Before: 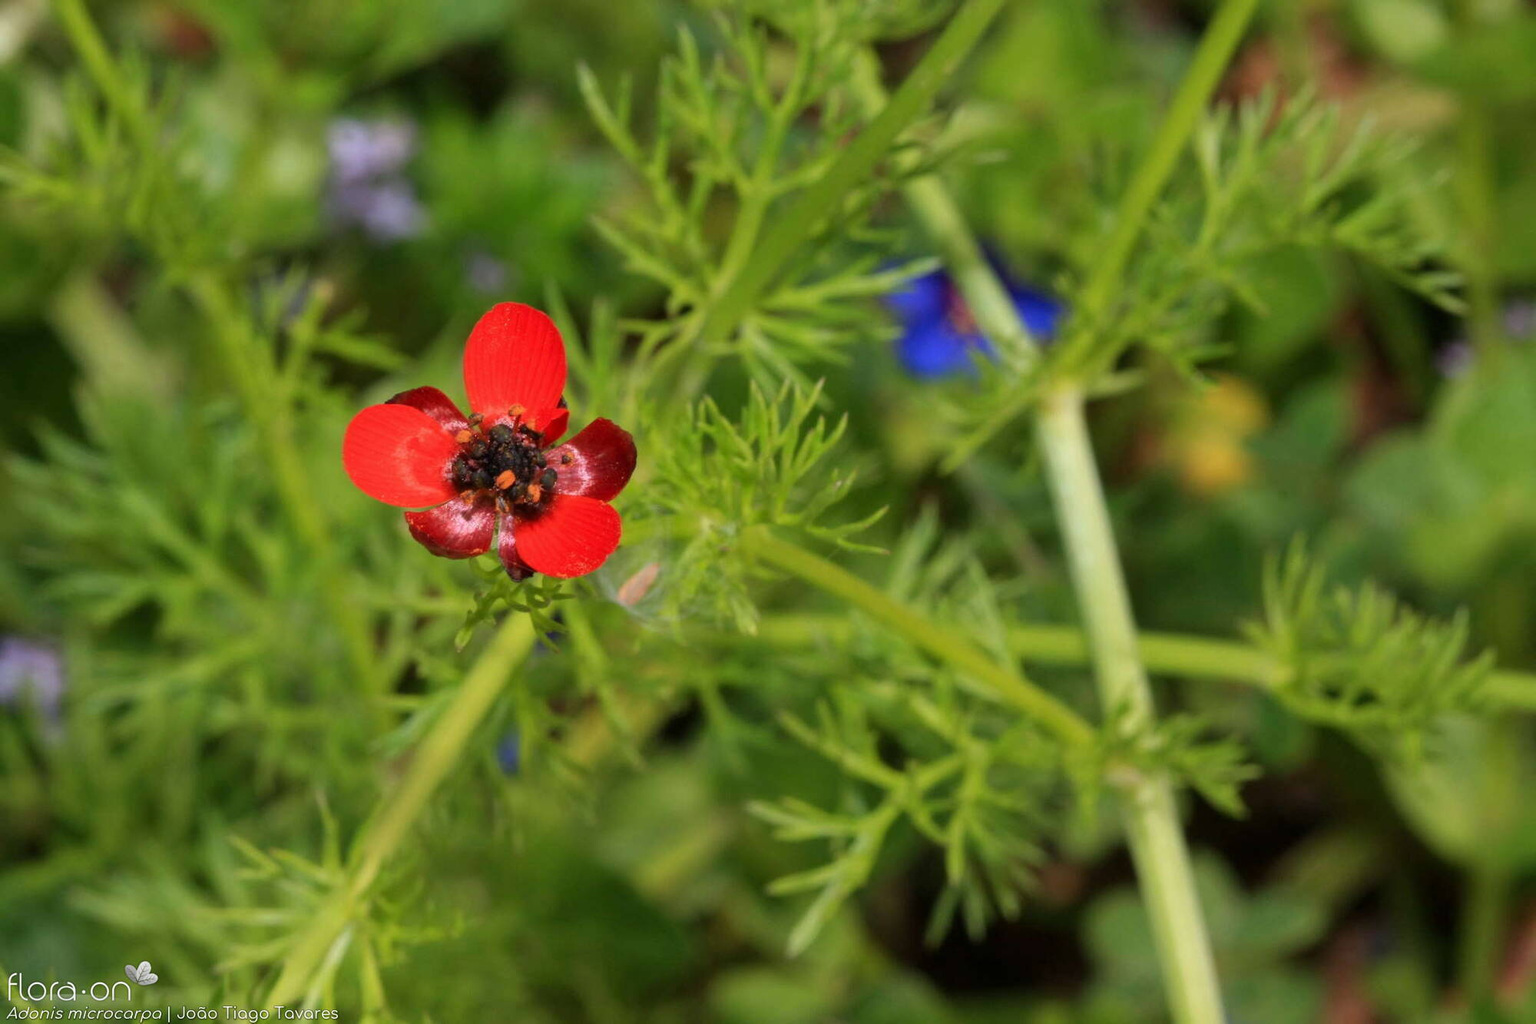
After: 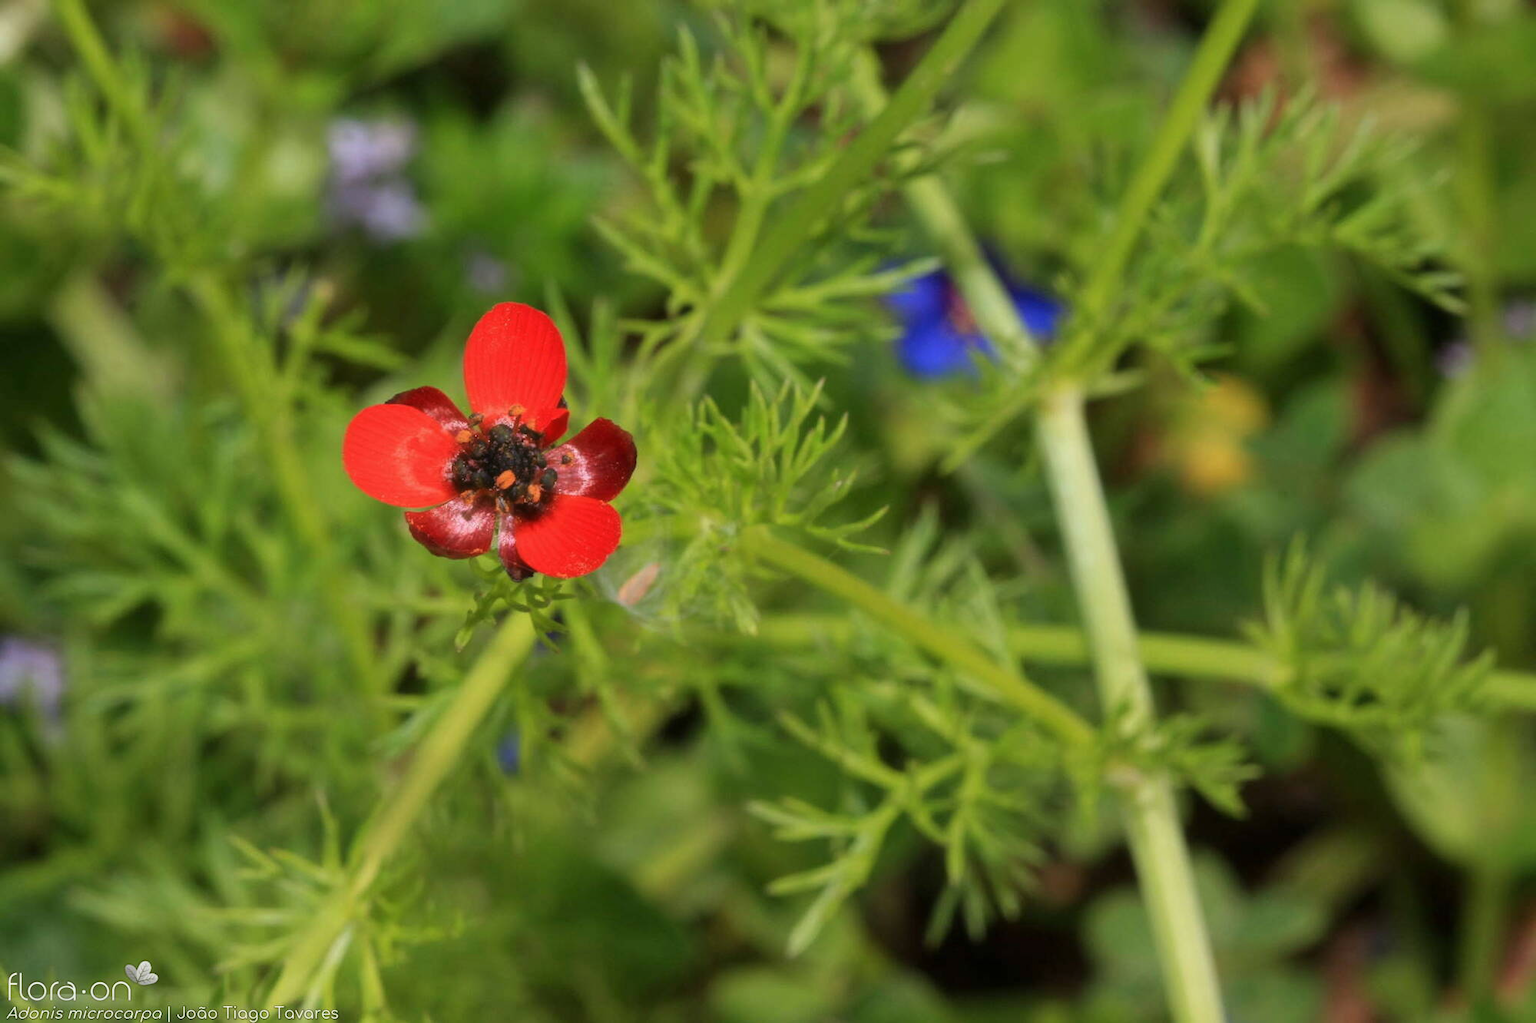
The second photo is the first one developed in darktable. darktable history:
haze removal: strength -0.097, compatibility mode true, adaptive false
